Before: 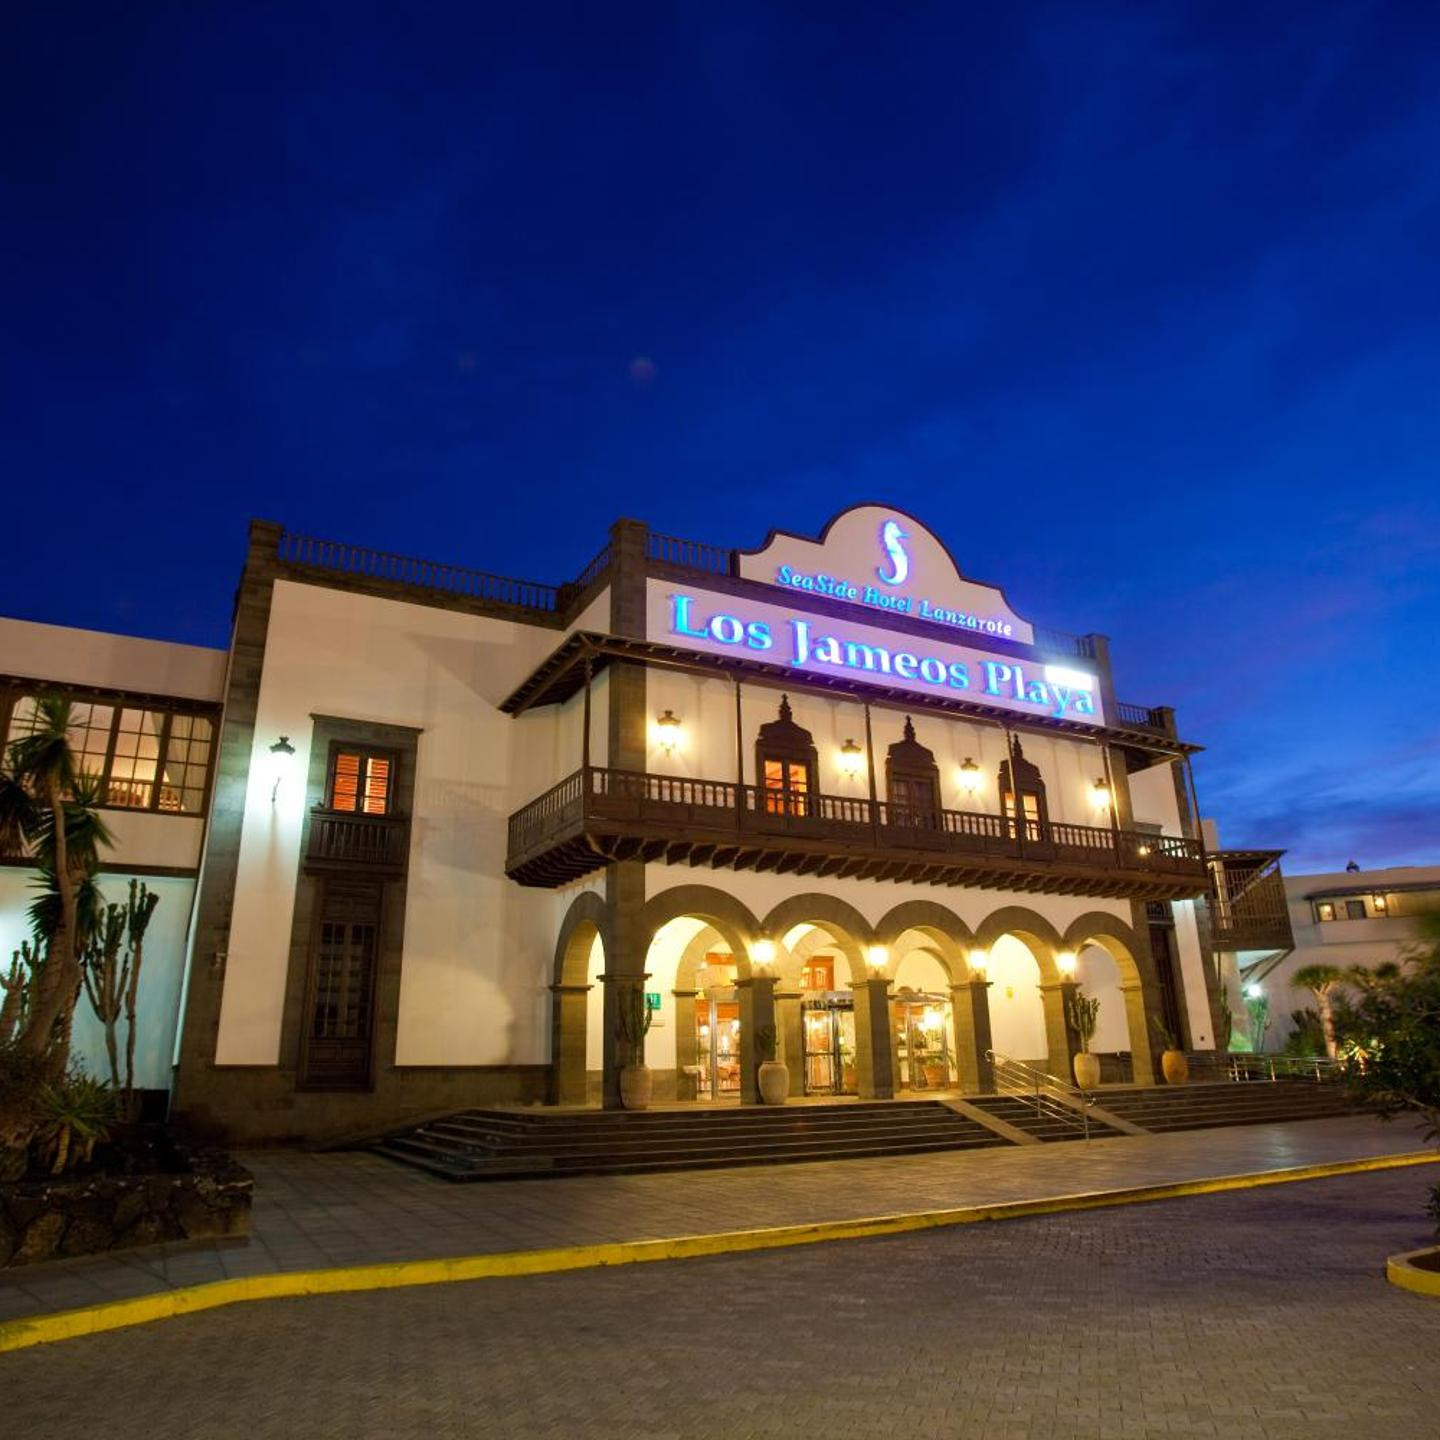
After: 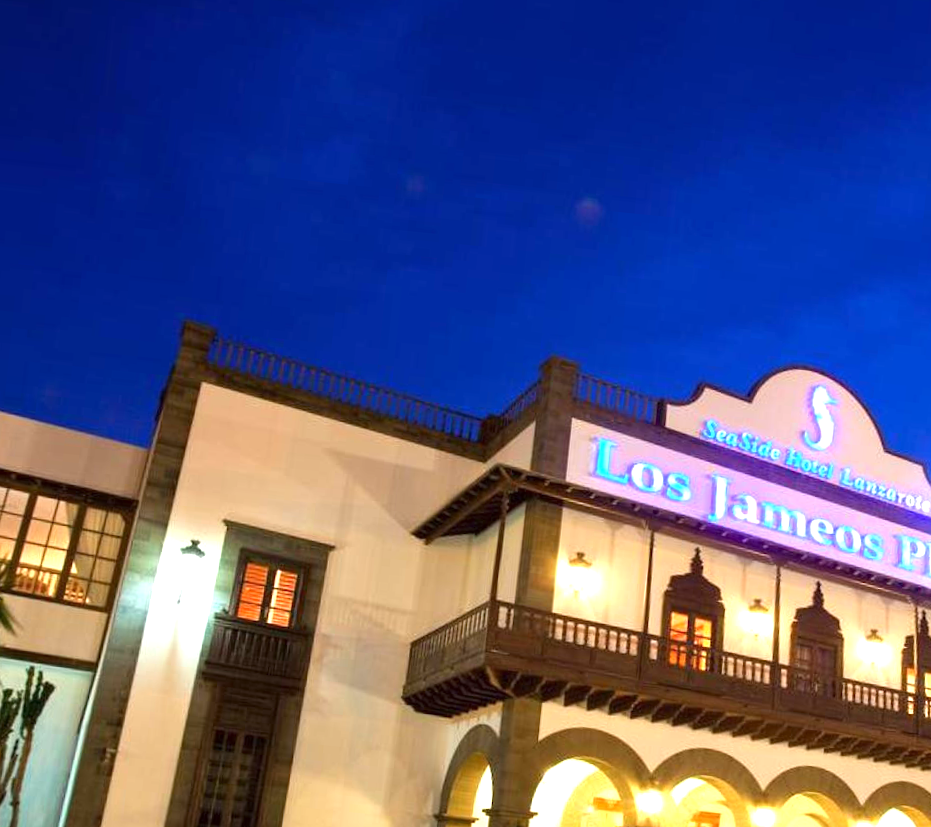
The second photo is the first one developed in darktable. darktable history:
exposure: black level correction 0, exposure 0.932 EV, compensate highlight preservation false
crop and rotate: angle -5.75°, left 2.013%, top 6.935%, right 27.163%, bottom 30.16%
